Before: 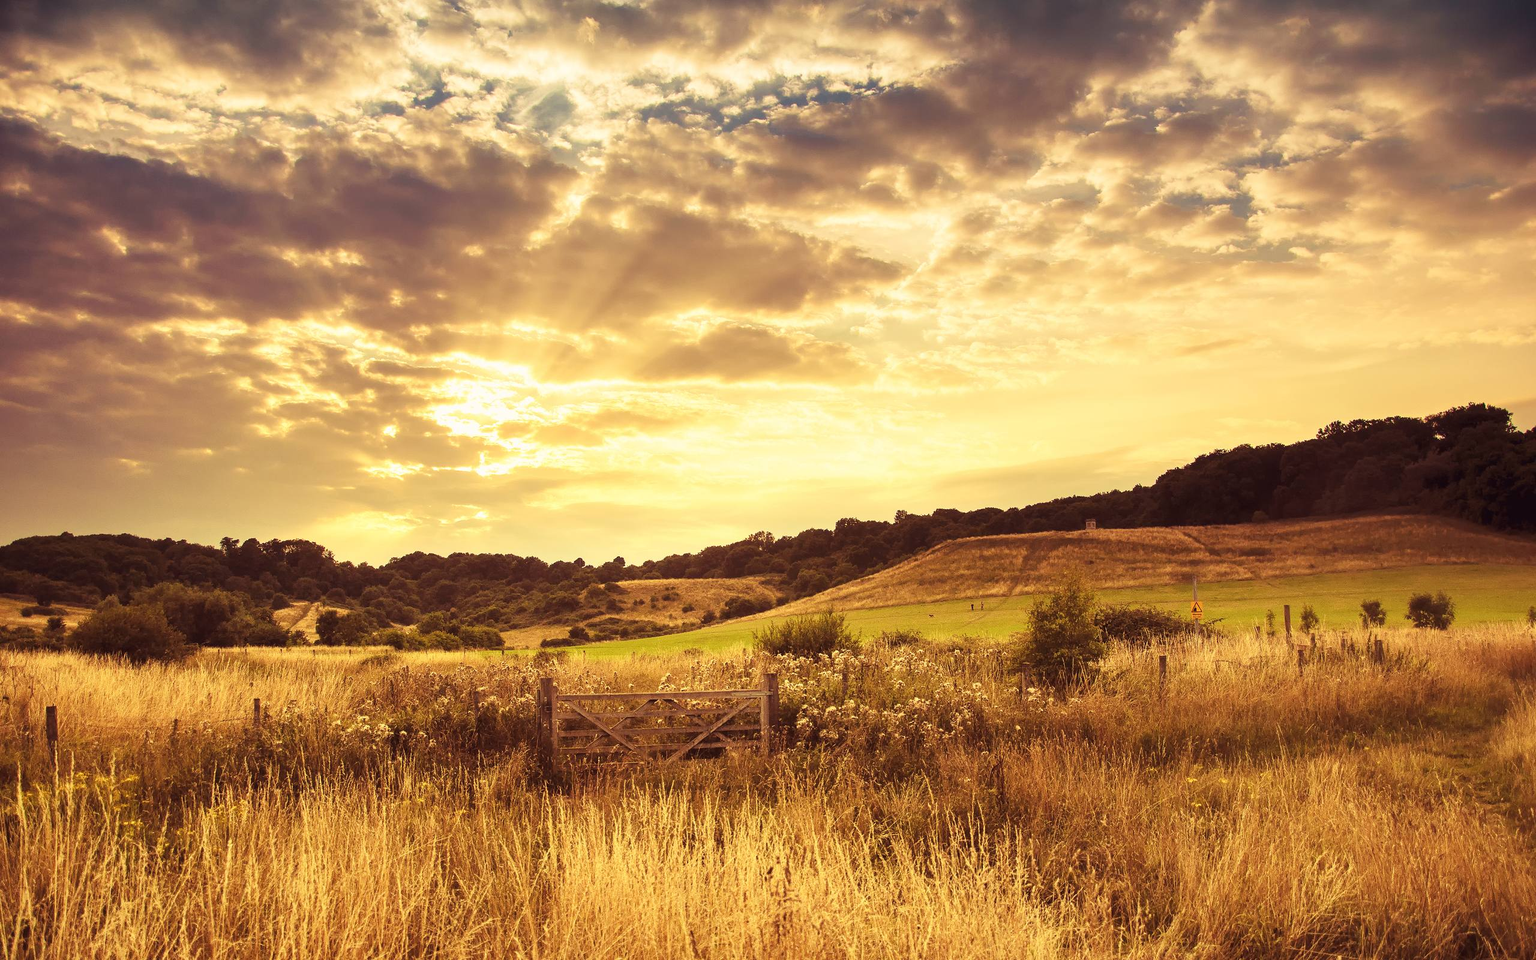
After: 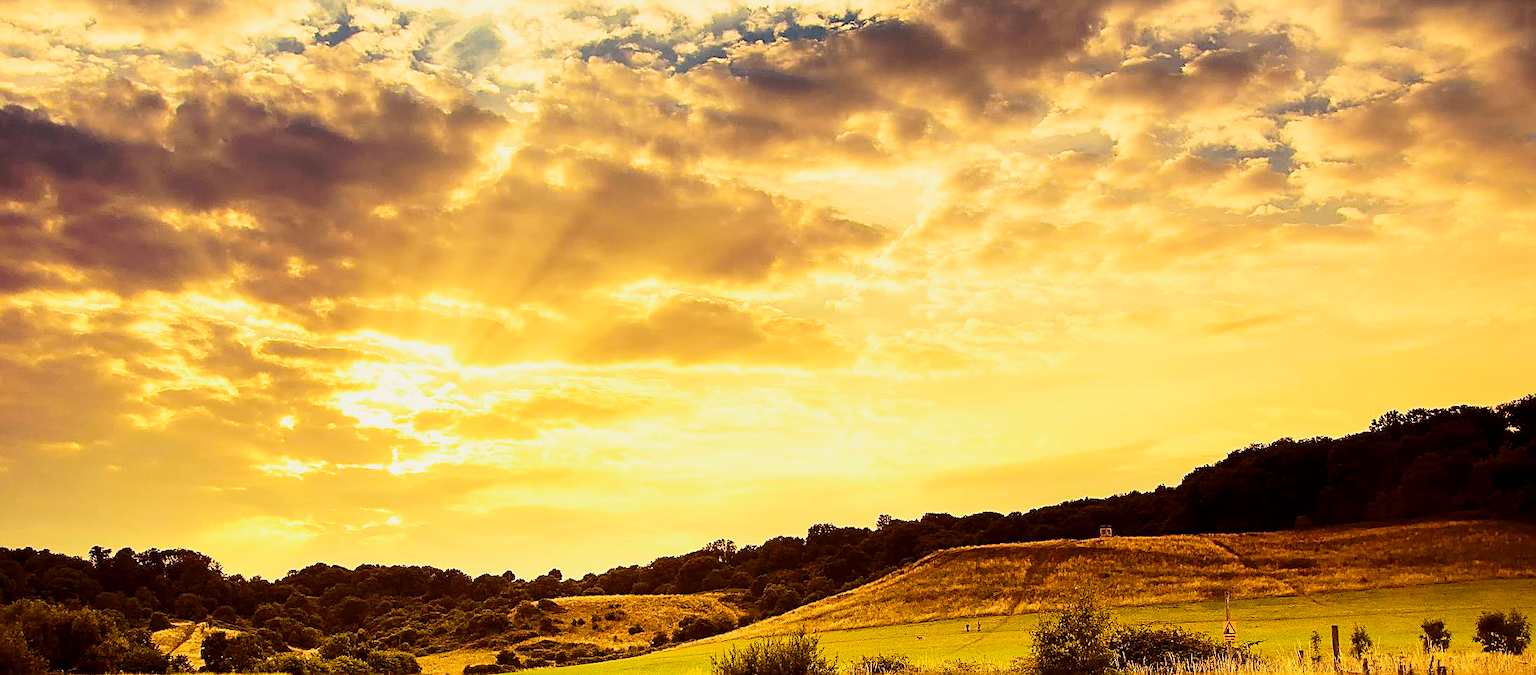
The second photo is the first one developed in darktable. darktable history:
filmic rgb: black relative exposure -7.73 EV, white relative exposure 4.37 EV, target black luminance 0%, hardness 3.76, latitude 50.71%, contrast 1.066, highlights saturation mix 10%, shadows ↔ highlights balance -0.258%, add noise in highlights 0.001, color science v3 (2019), use custom middle-gray values true, contrast in highlights soft
crop and rotate: left 9.405%, top 7.33%, right 4.94%, bottom 32.404%
contrast brightness saturation: contrast 0.272
sharpen: amount 0.987
color balance rgb: shadows lift › chroma 2.757%, shadows lift › hue 189.77°, linear chroma grading › global chroma 15.178%, perceptual saturation grading › global saturation 25.878%, global vibrance 9.742%
